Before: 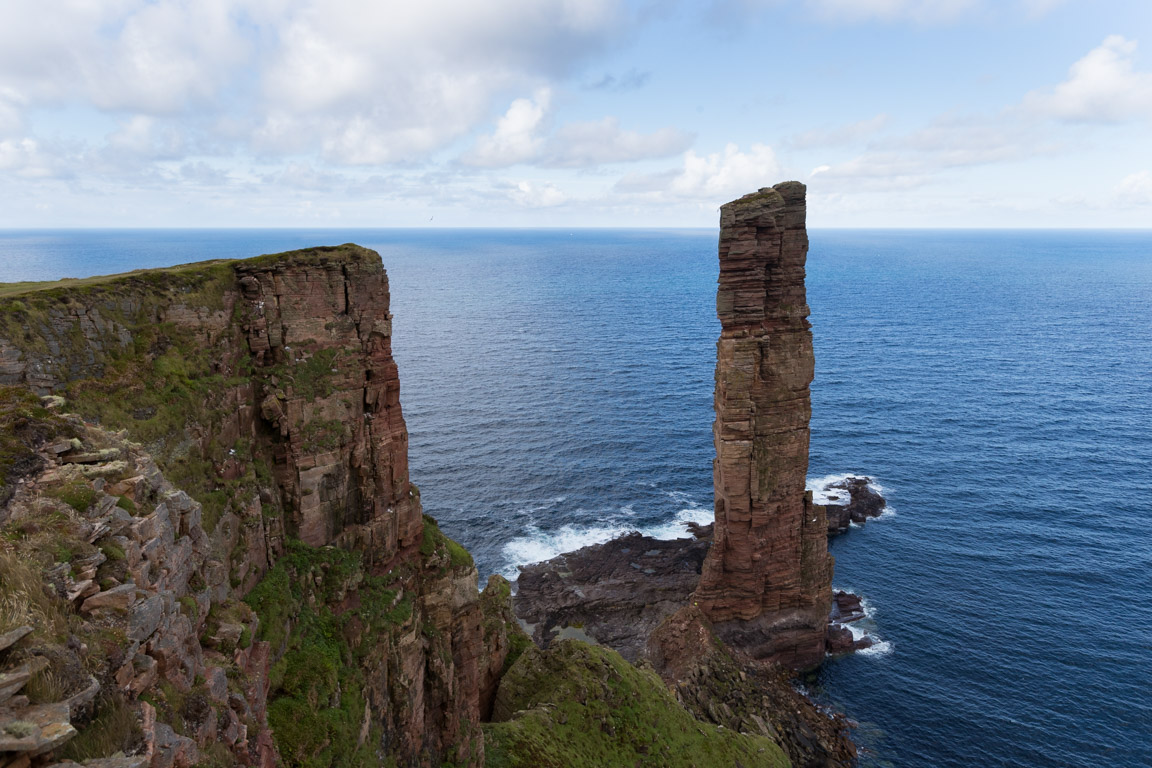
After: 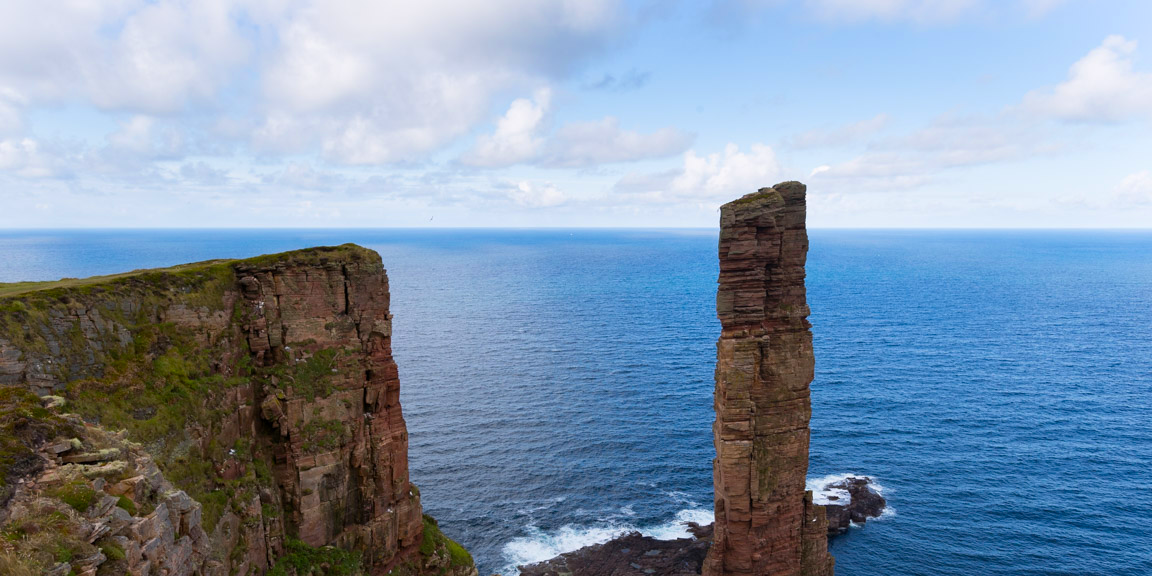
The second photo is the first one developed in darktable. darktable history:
color balance rgb: highlights gain › chroma 0.188%, highlights gain › hue 331.87°, perceptual saturation grading › global saturation 29.657%, global vibrance 11.221%
crop: bottom 24.95%
